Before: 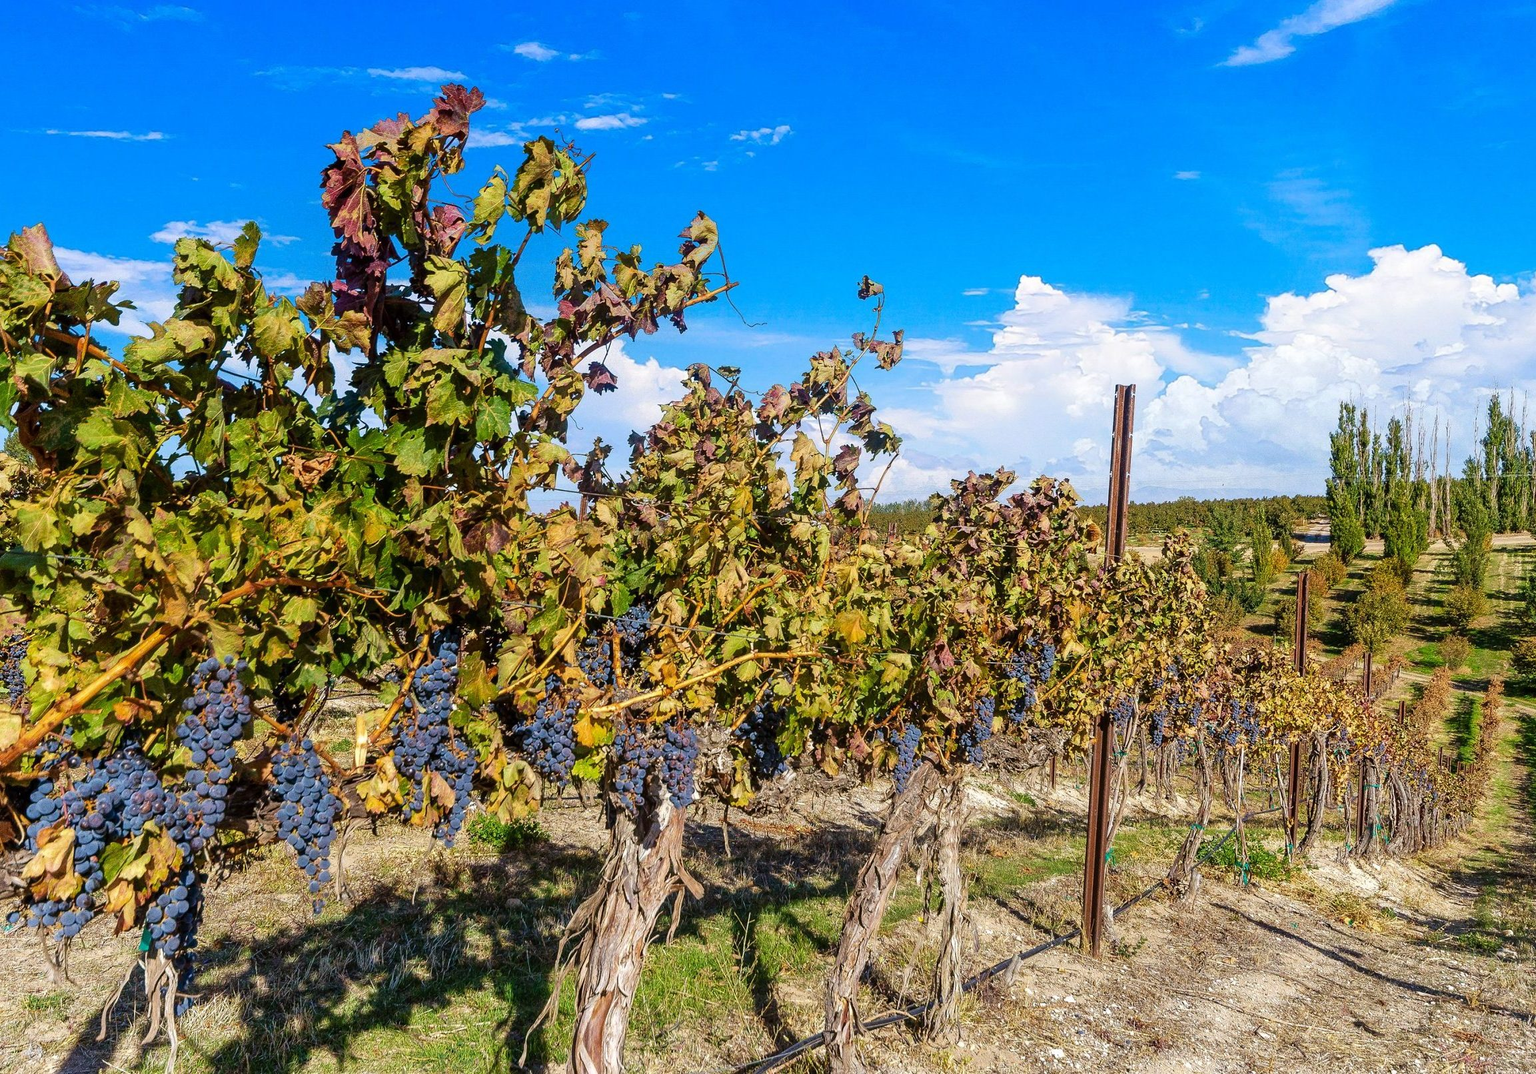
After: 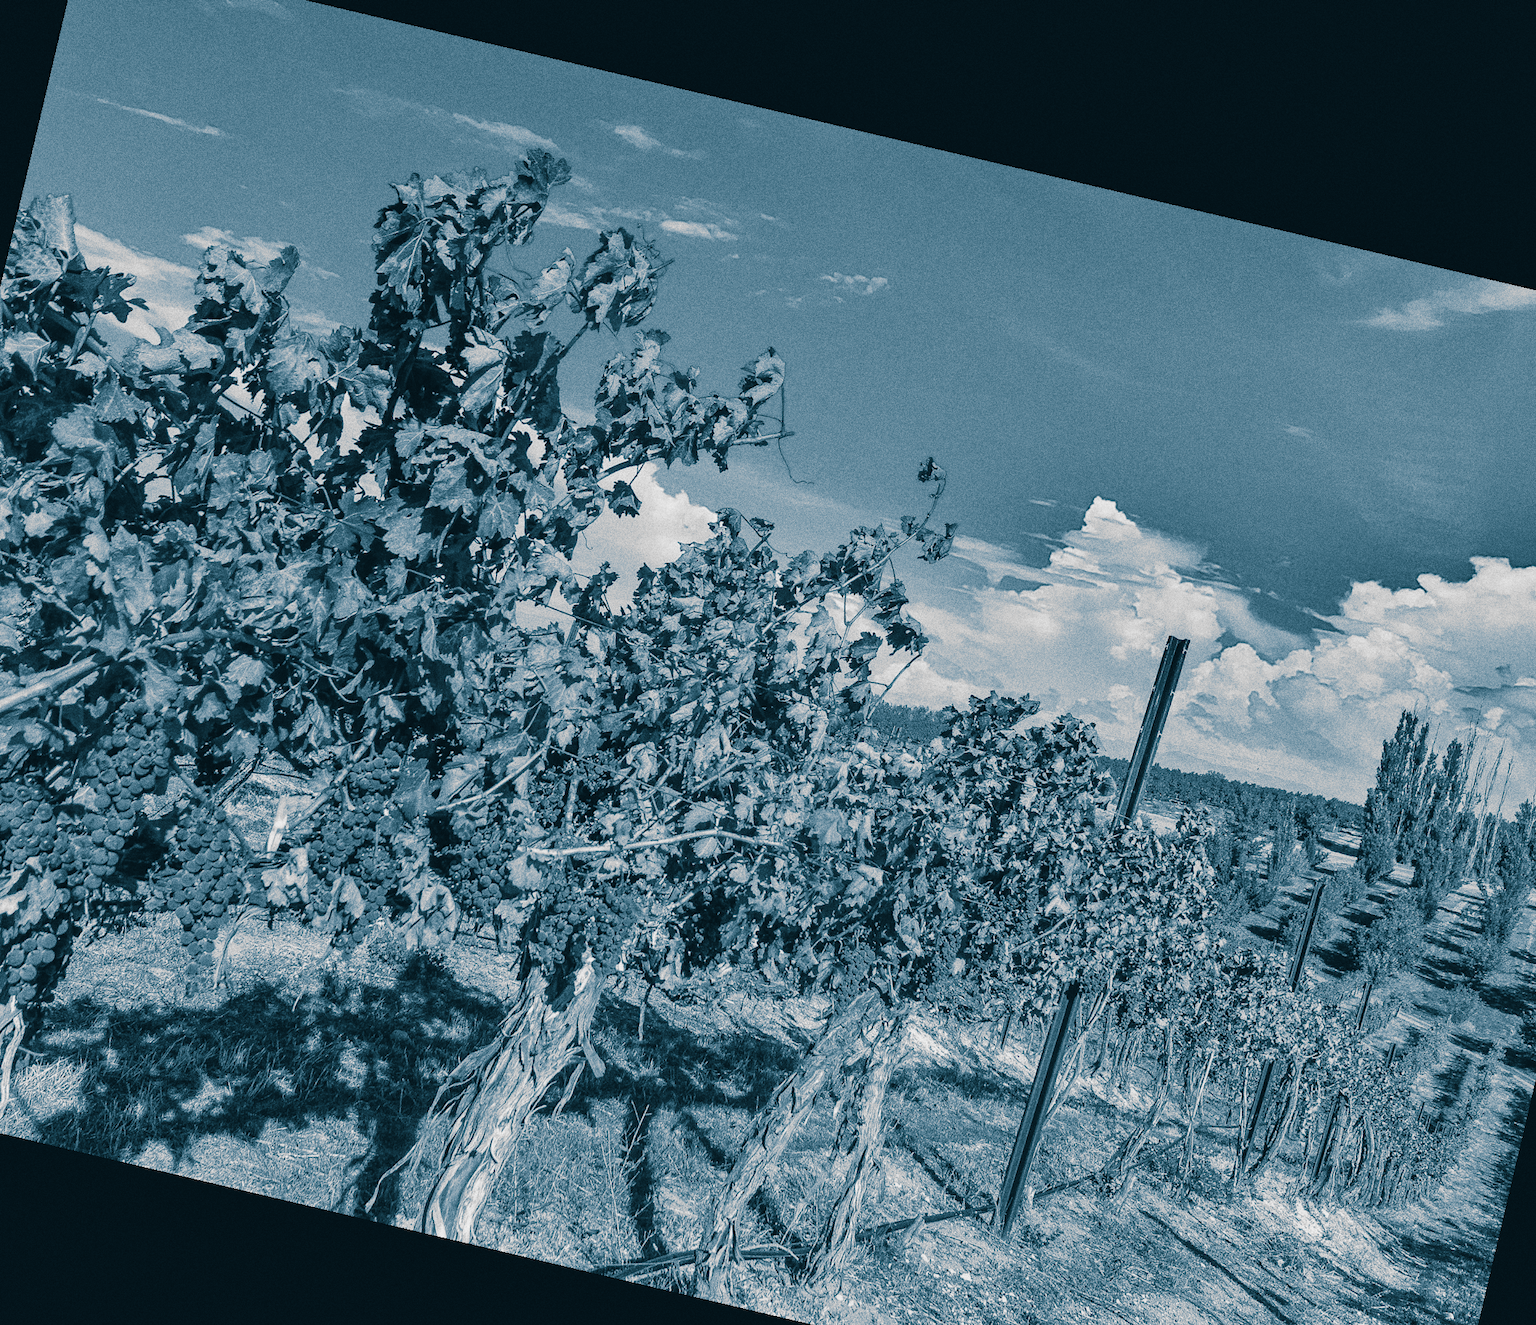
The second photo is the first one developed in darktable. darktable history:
crop: left 9.929%, top 3.475%, right 9.188%, bottom 9.529%
split-toning: shadows › hue 212.4°, balance -70
shadows and highlights: shadows 20.91, highlights -82.73, soften with gaussian
grain: coarseness 0.09 ISO, strength 40%
rotate and perspective: rotation 13.27°, automatic cropping off
contrast brightness saturation: contrast -0.11
white balance: emerald 1
monochrome: on, module defaults
